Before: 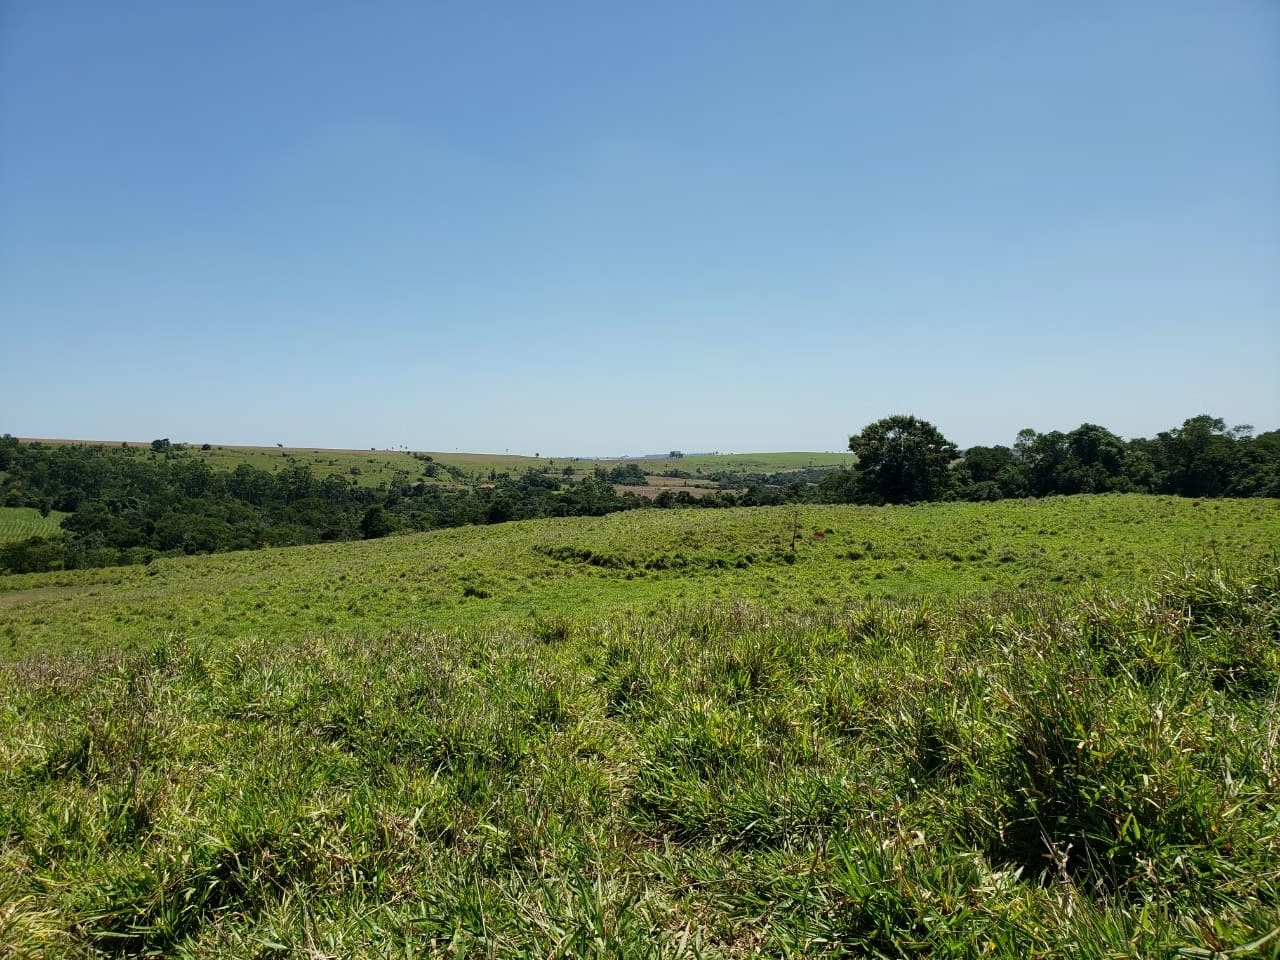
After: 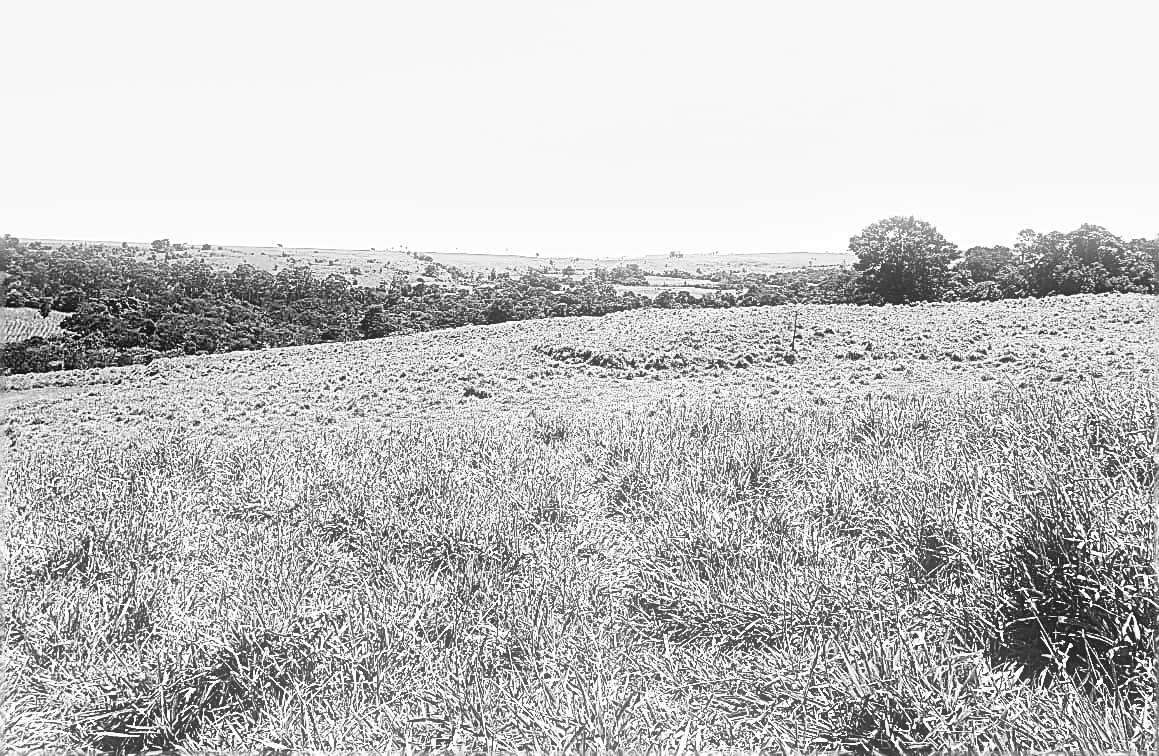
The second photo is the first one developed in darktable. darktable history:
bloom: size 9%, threshold 100%, strength 7%
sharpen: amount 1.861
exposure: black level correction 0, exposure 1.1 EV, compensate highlight preservation false
monochrome: a 32, b 64, size 2.3
tone curve: curves: ch0 [(0, 0) (0.003, 0.017) (0.011, 0.018) (0.025, 0.03) (0.044, 0.051) (0.069, 0.075) (0.1, 0.104) (0.136, 0.138) (0.177, 0.183) (0.224, 0.237) (0.277, 0.294) (0.335, 0.361) (0.399, 0.446) (0.468, 0.552) (0.543, 0.66) (0.623, 0.753) (0.709, 0.843) (0.801, 0.912) (0.898, 0.962) (1, 1)], preserve colors none
crop: top 20.916%, right 9.437%, bottom 0.316%
